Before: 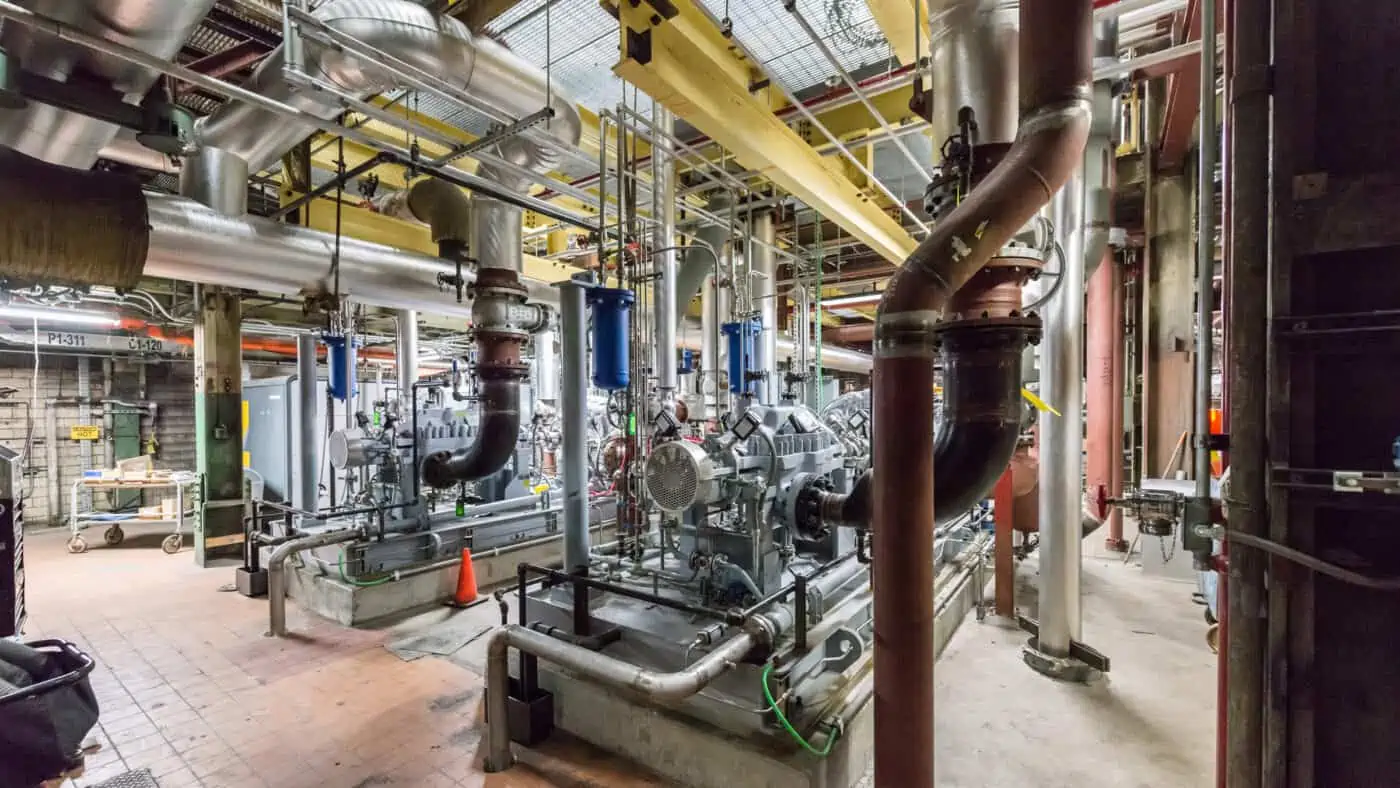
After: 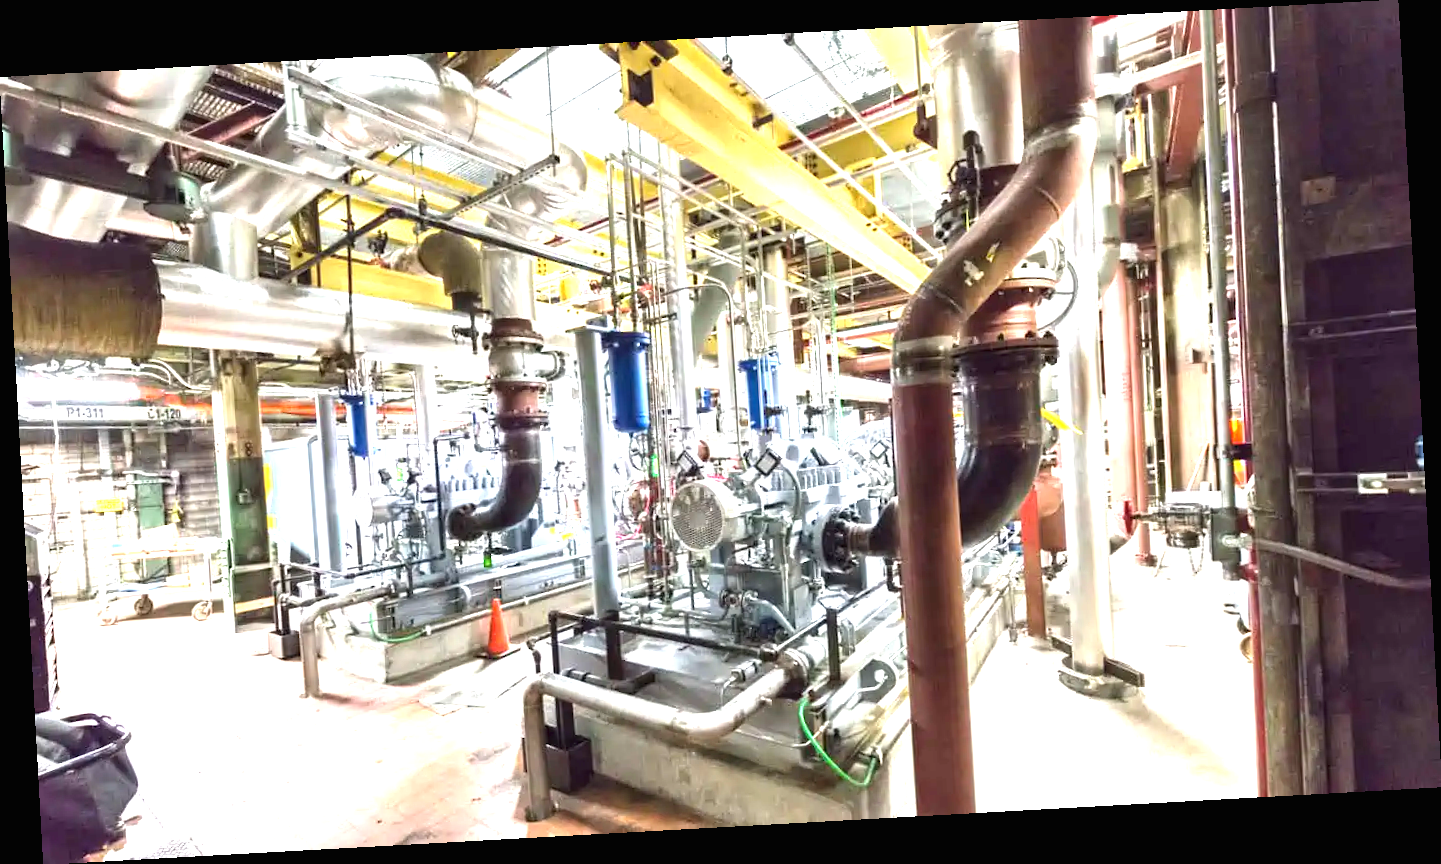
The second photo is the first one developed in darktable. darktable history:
color balance: on, module defaults
exposure: black level correction 0, exposure 1.741 EV, compensate exposure bias true, compensate highlight preservation false
rotate and perspective: rotation -3.18°, automatic cropping off
